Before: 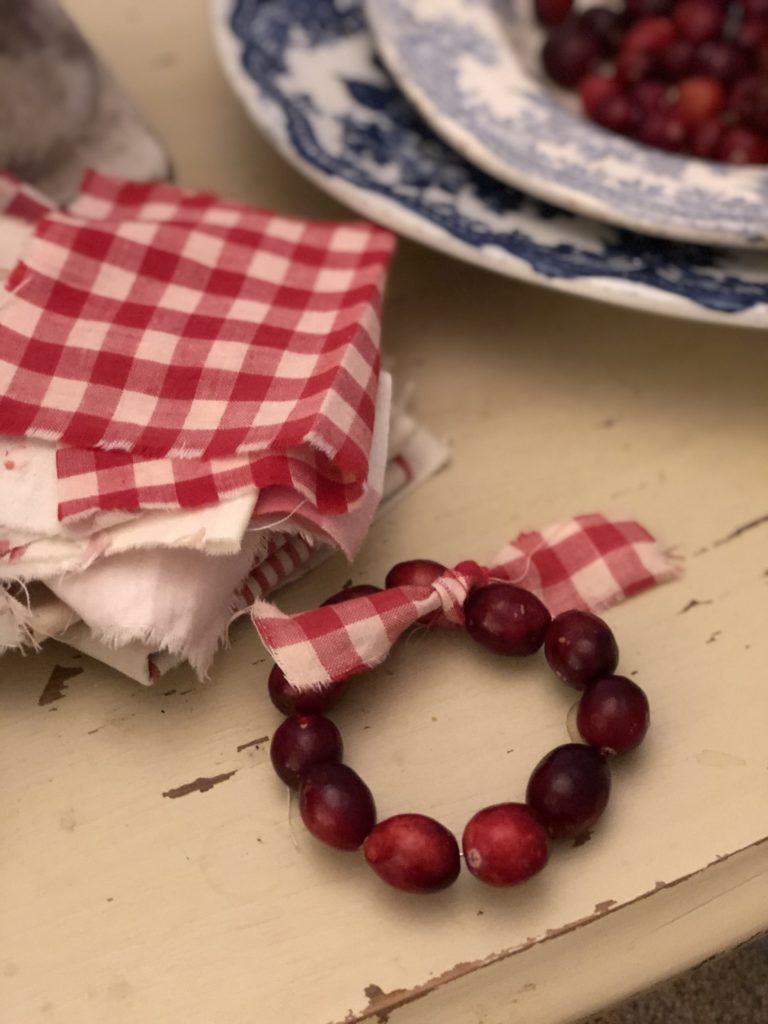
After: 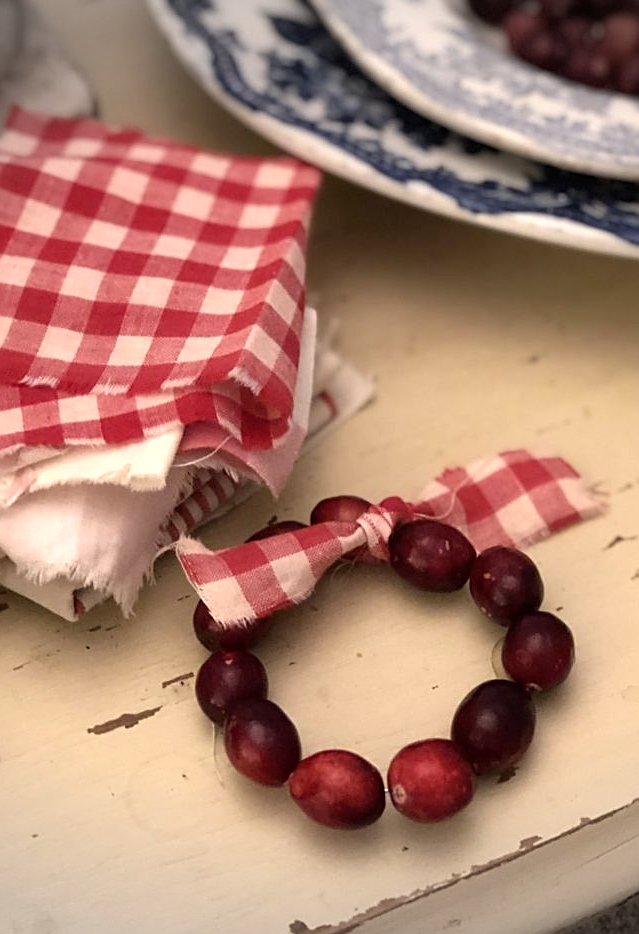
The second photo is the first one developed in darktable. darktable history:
sharpen: on, module defaults
crop: left 9.825%, top 6.315%, right 6.903%, bottom 2.428%
tone equalizer: -8 EV -0.38 EV, -7 EV -0.366 EV, -6 EV -0.358 EV, -5 EV -0.194 EV, -3 EV 0.22 EV, -2 EV 0.325 EV, -1 EV 0.392 EV, +0 EV 0.445 EV
vignetting: fall-off start 100.22%, brightness -0.291, width/height ratio 1.303, unbound false
